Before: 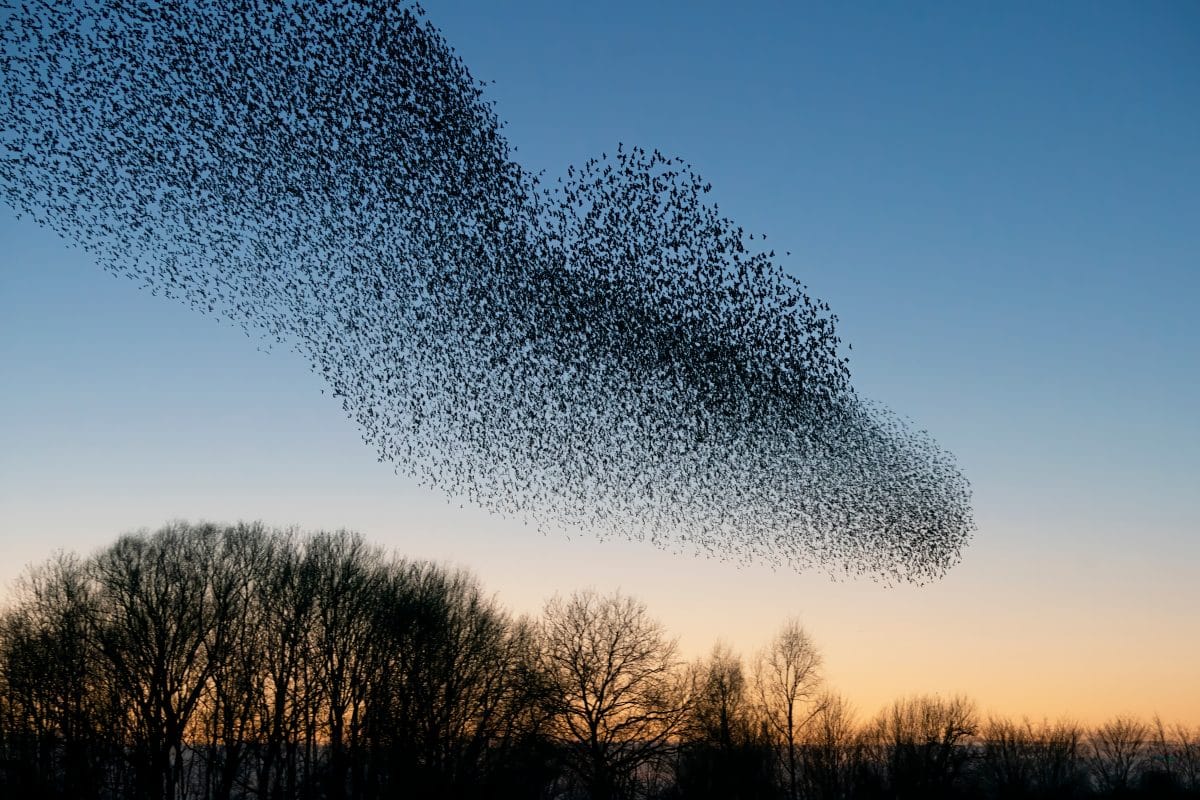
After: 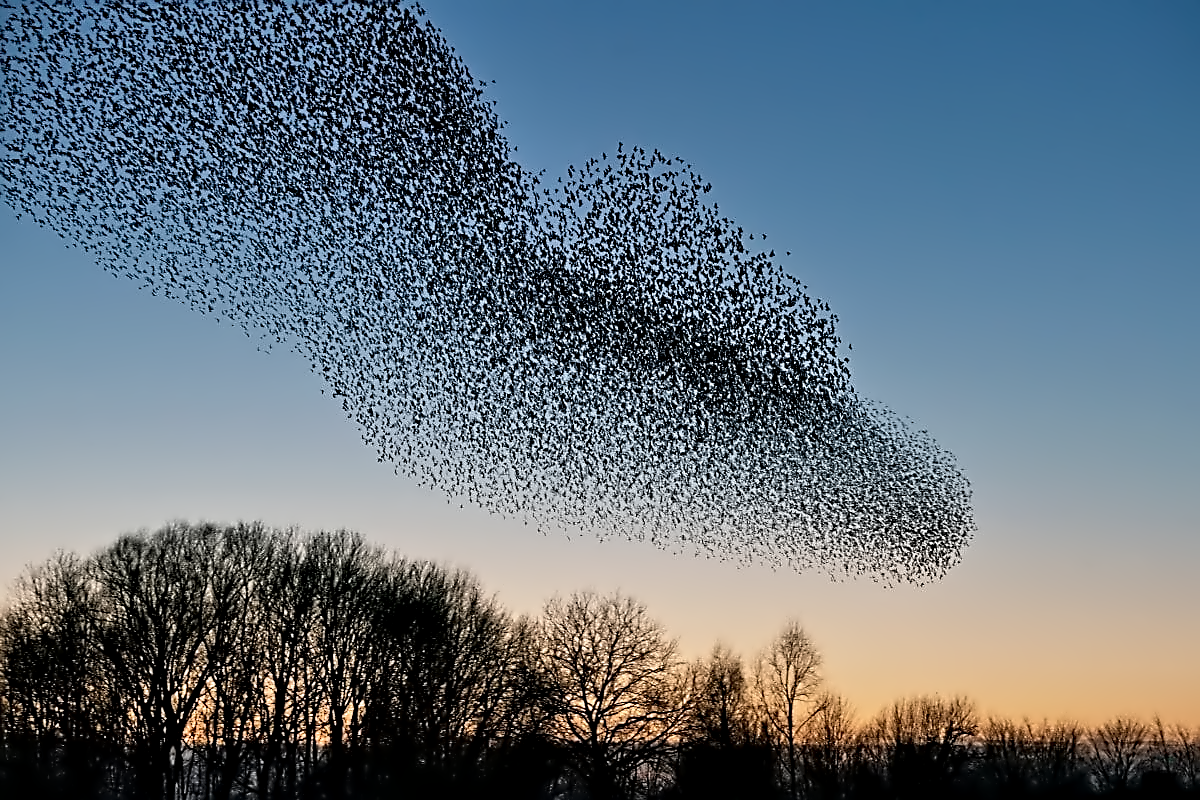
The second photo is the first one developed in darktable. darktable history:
exposure: exposure -0.293 EV, compensate highlight preservation false
shadows and highlights: shadows 49, highlights -41, soften with gaussian
contrast equalizer: octaves 7, y [[0.5, 0.542, 0.583, 0.625, 0.667, 0.708], [0.5 ×6], [0.5 ×6], [0, 0.033, 0.067, 0.1, 0.133, 0.167], [0, 0.05, 0.1, 0.15, 0.2, 0.25]]
sharpen: on, module defaults
